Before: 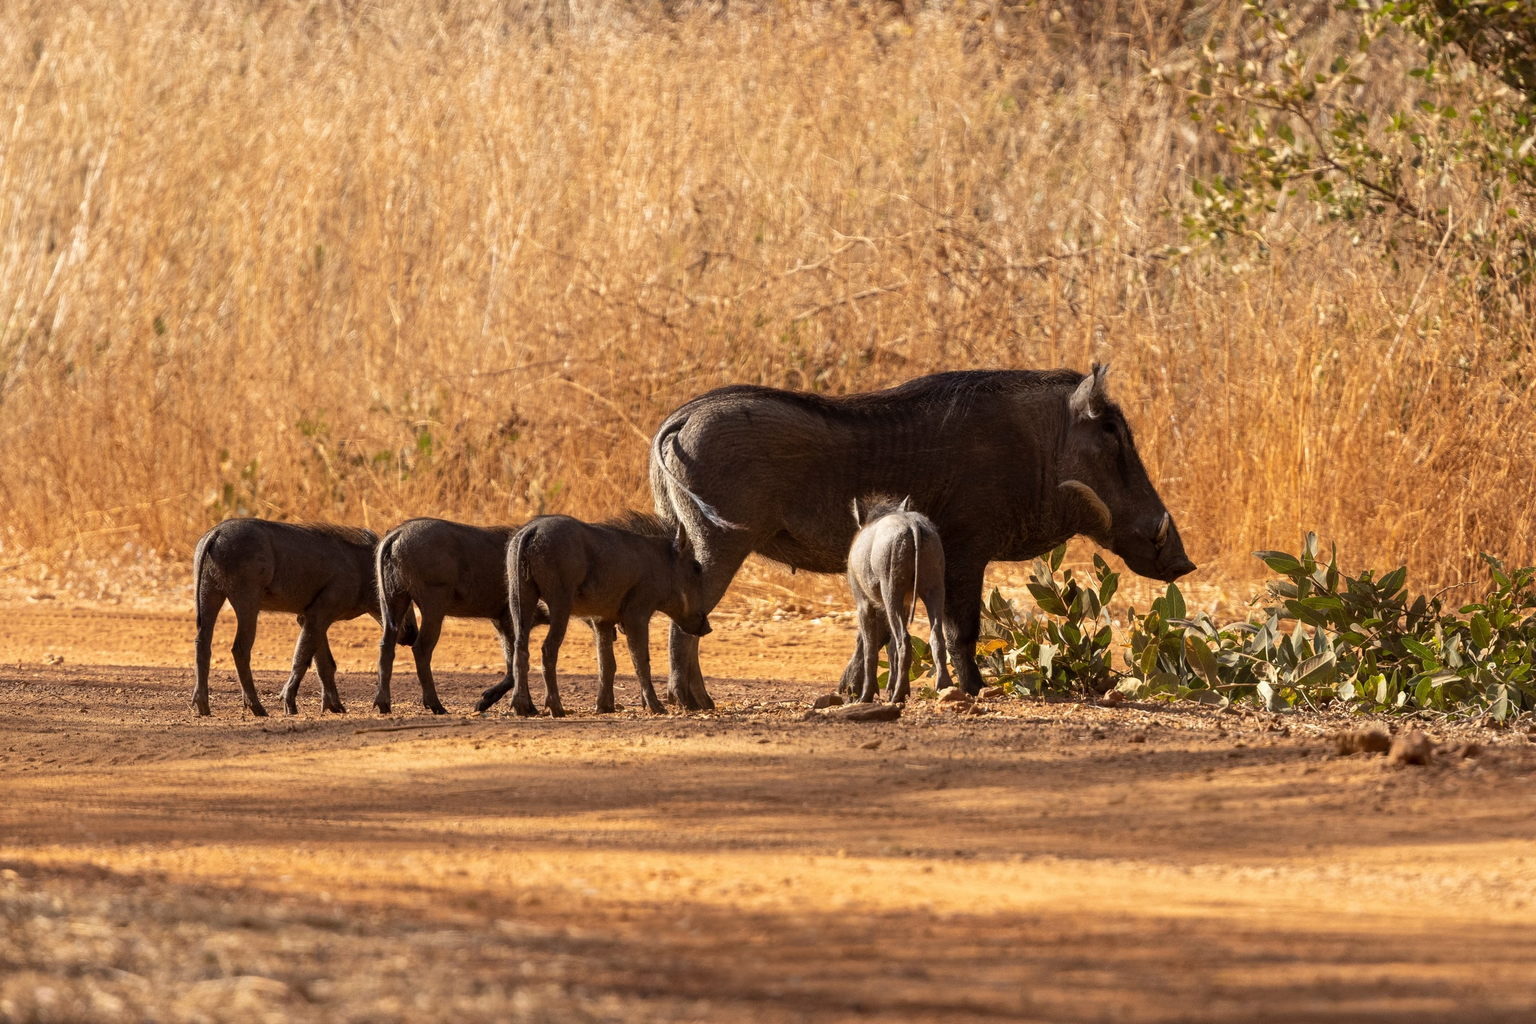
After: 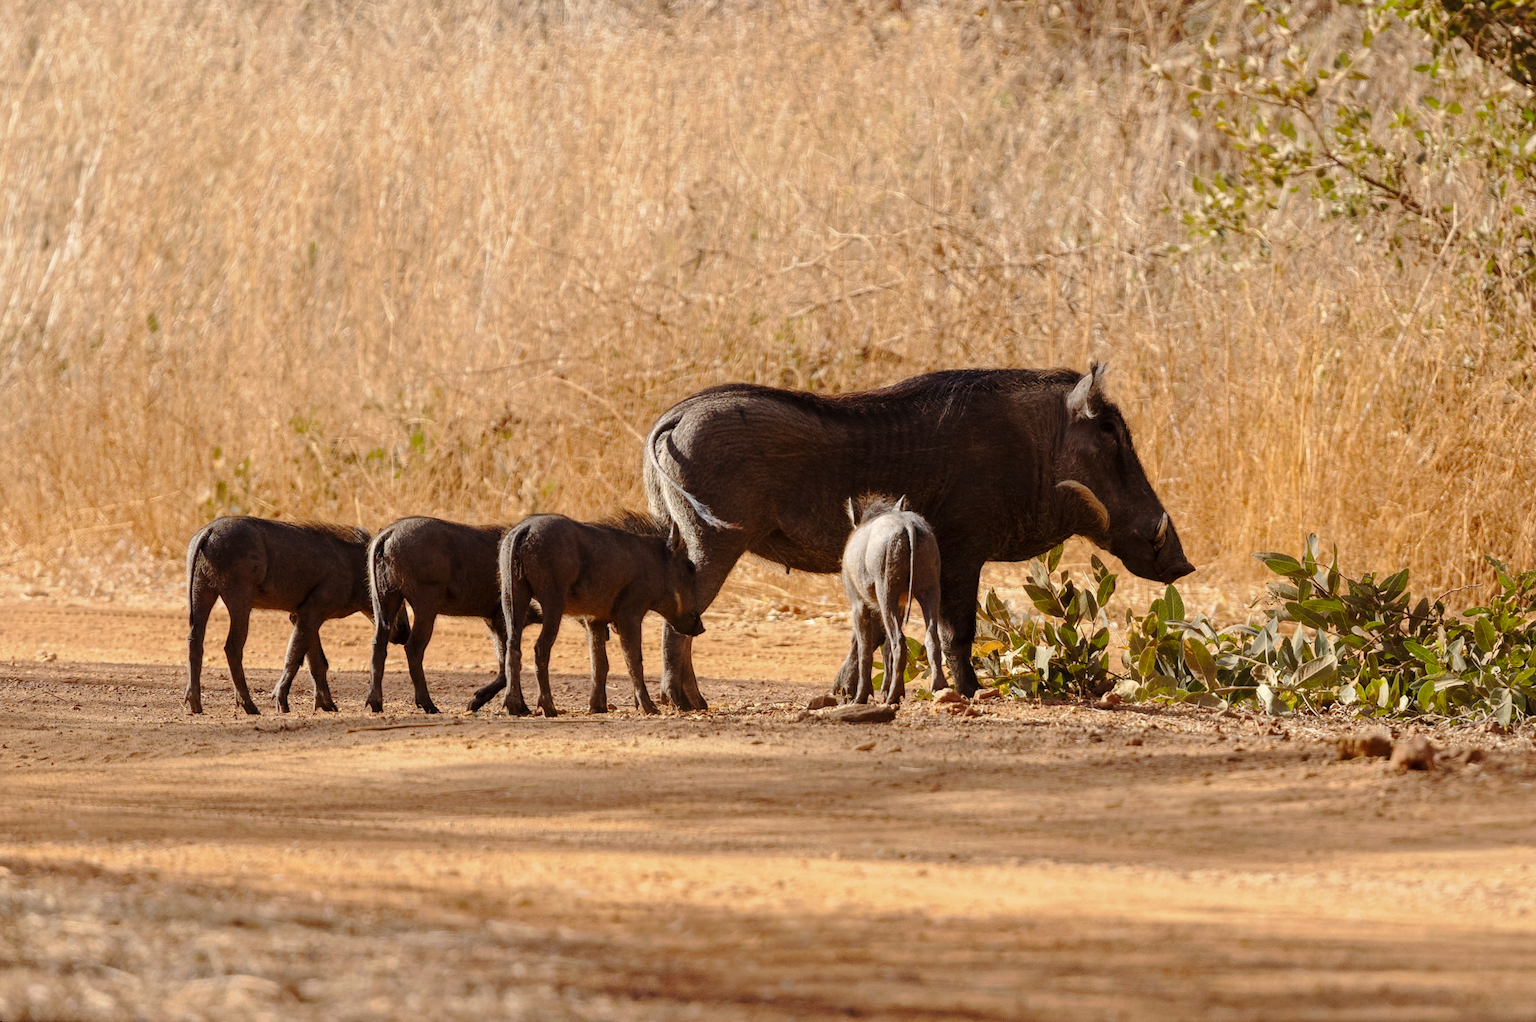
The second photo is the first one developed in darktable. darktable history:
color balance rgb: saturation formula JzAzBz (2021)
rotate and perspective: rotation 0.192°, lens shift (horizontal) -0.015, crop left 0.005, crop right 0.996, crop top 0.006, crop bottom 0.99
tone curve: curves: ch0 [(0, 0) (0.003, 0.004) (0.011, 0.01) (0.025, 0.025) (0.044, 0.042) (0.069, 0.064) (0.1, 0.093) (0.136, 0.13) (0.177, 0.182) (0.224, 0.241) (0.277, 0.322) (0.335, 0.409) (0.399, 0.482) (0.468, 0.551) (0.543, 0.606) (0.623, 0.672) (0.709, 0.73) (0.801, 0.81) (0.898, 0.885) (1, 1)], preserve colors none
